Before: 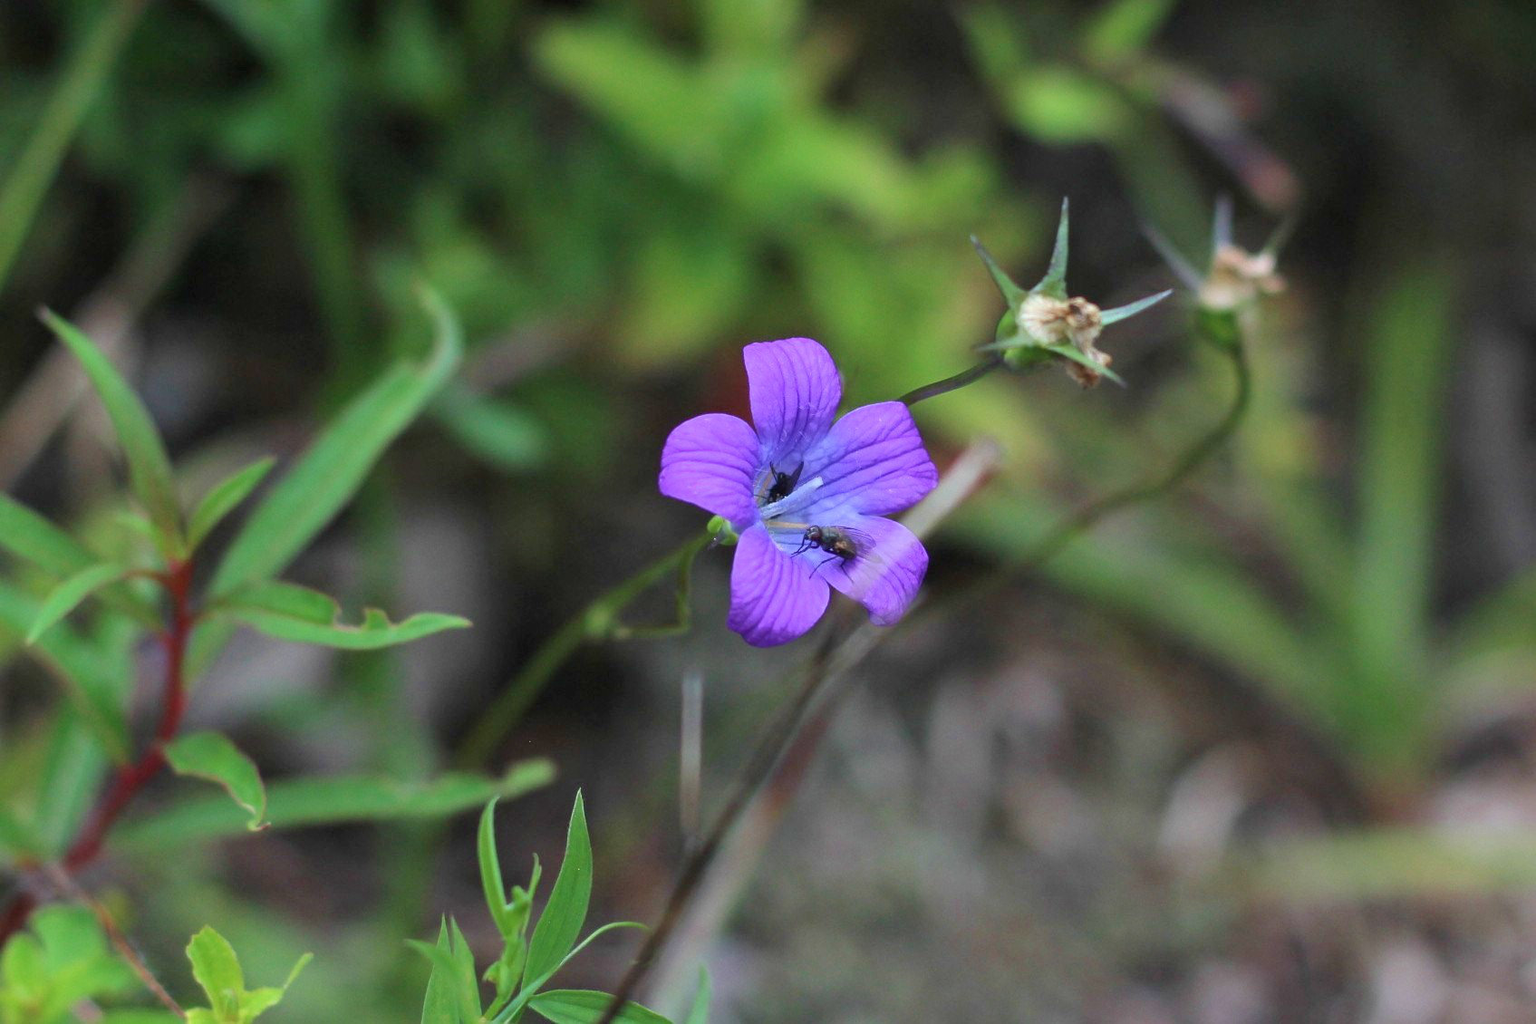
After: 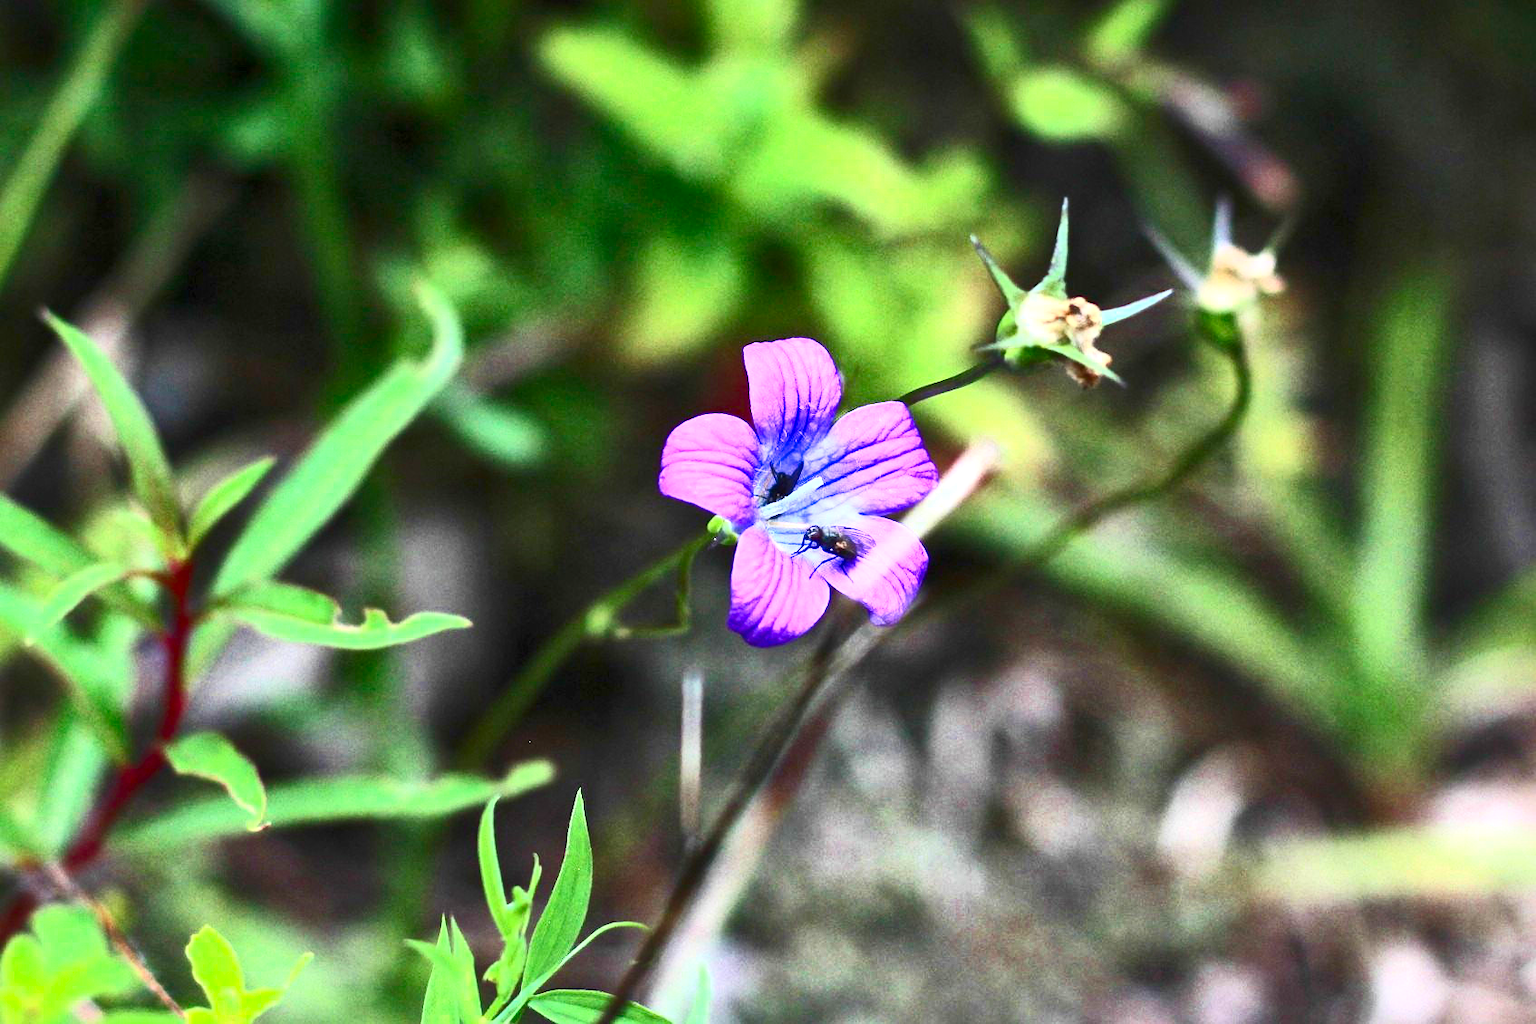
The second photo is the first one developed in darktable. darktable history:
contrast brightness saturation: contrast 0.83, brightness 0.59, saturation 0.59
local contrast: mode bilateral grid, contrast 25, coarseness 60, detail 151%, midtone range 0.2
